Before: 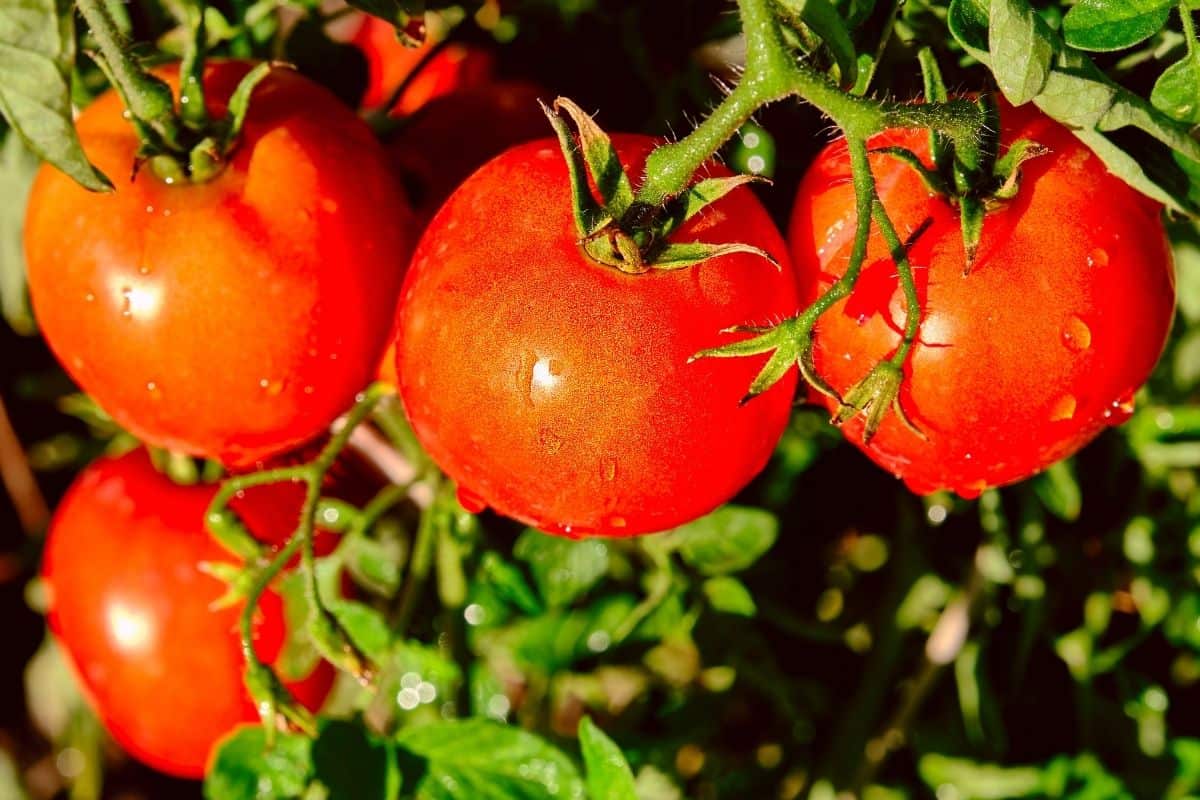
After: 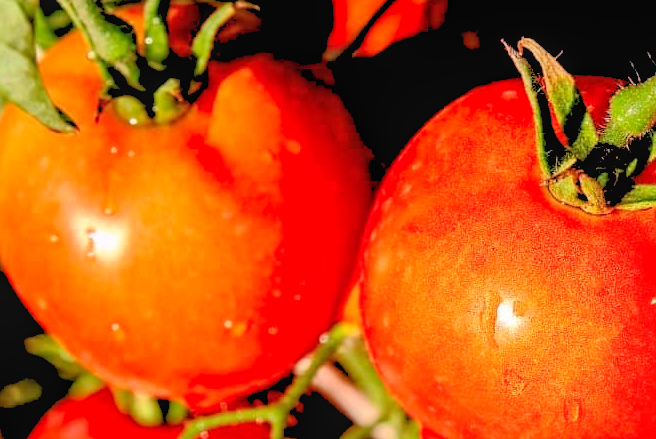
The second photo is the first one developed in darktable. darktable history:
crop and rotate: left 3.047%, top 7.509%, right 42.236%, bottom 37.598%
local contrast: detail 110%
rgb levels: levels [[0.027, 0.429, 0.996], [0, 0.5, 1], [0, 0.5, 1]]
